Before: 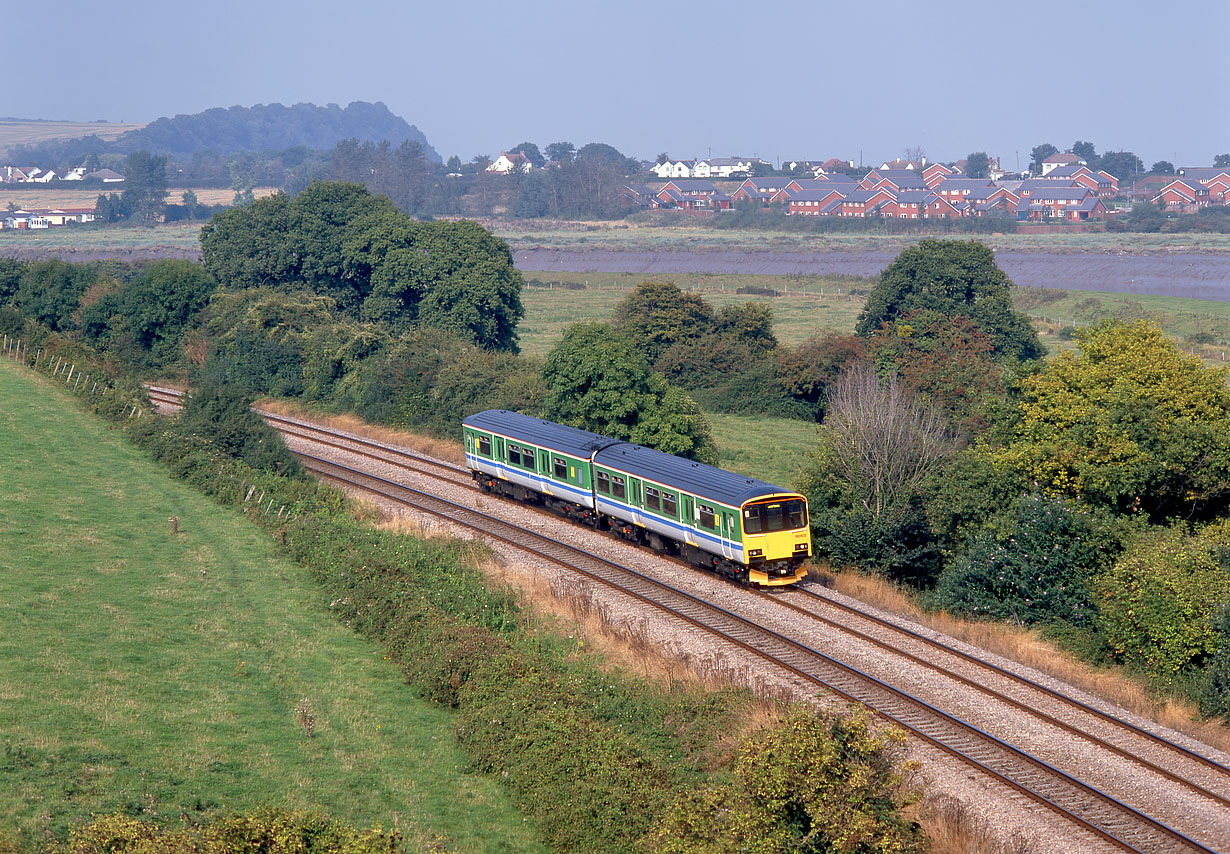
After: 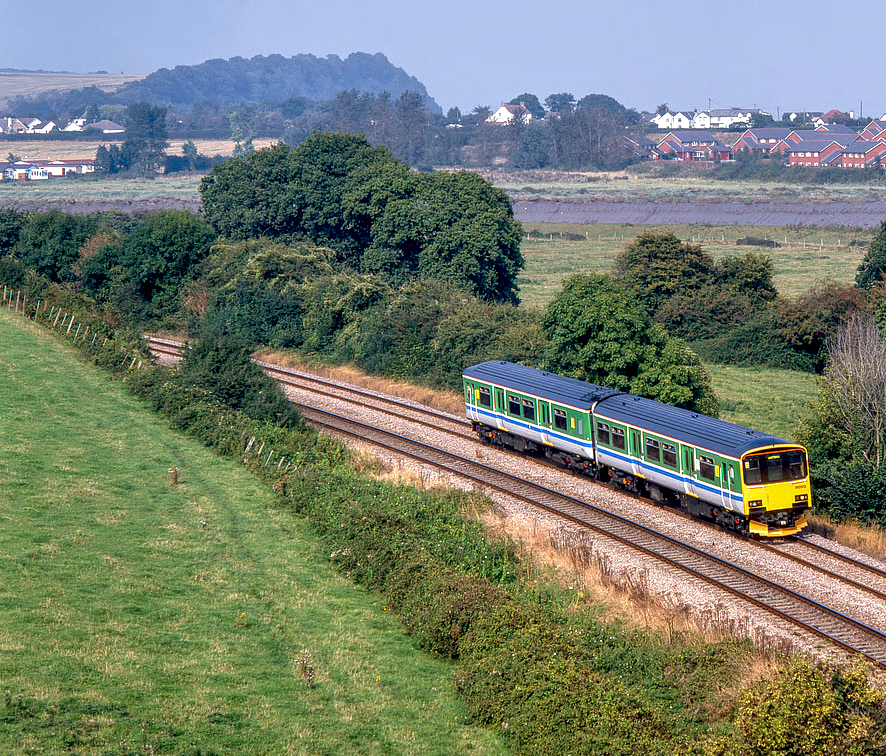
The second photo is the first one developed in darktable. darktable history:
crop: top 5.811%, right 27.891%, bottom 5.659%
local contrast: detail 160%
color balance rgb: shadows lift › chroma 2.004%, shadows lift › hue 216.16°, linear chroma grading › global chroma 15.307%, perceptual saturation grading › global saturation 0.126%, global vibrance 9.891%
